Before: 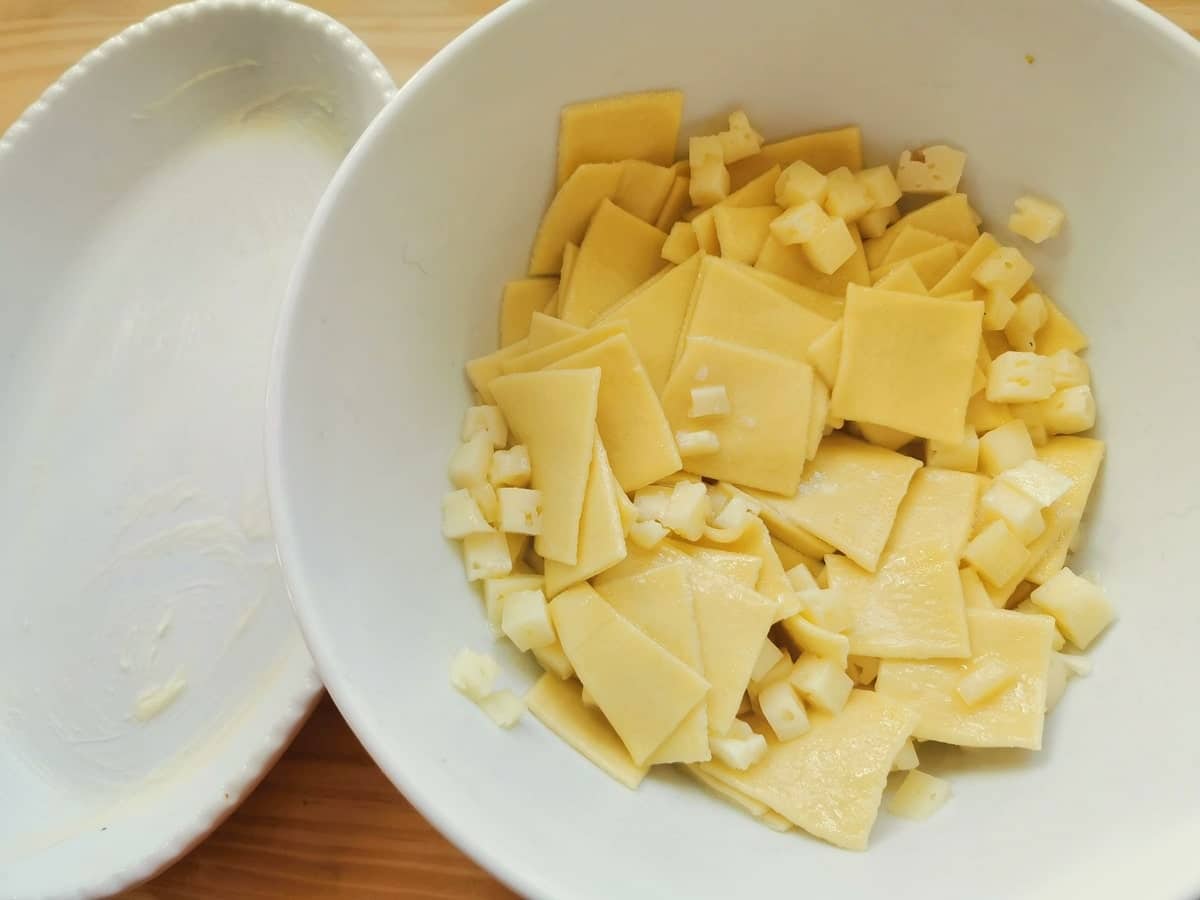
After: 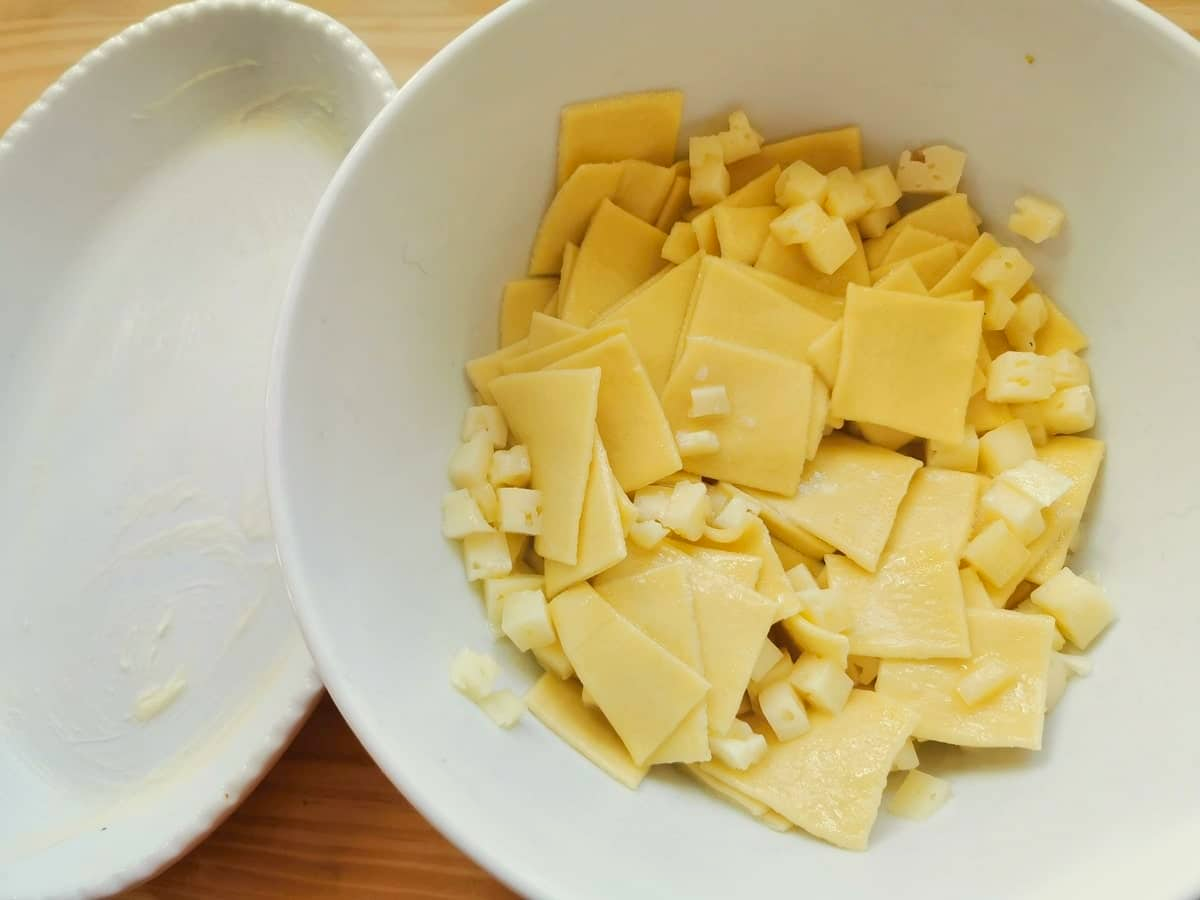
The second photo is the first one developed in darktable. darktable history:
contrast brightness saturation: contrast 0.042, saturation 0.069
